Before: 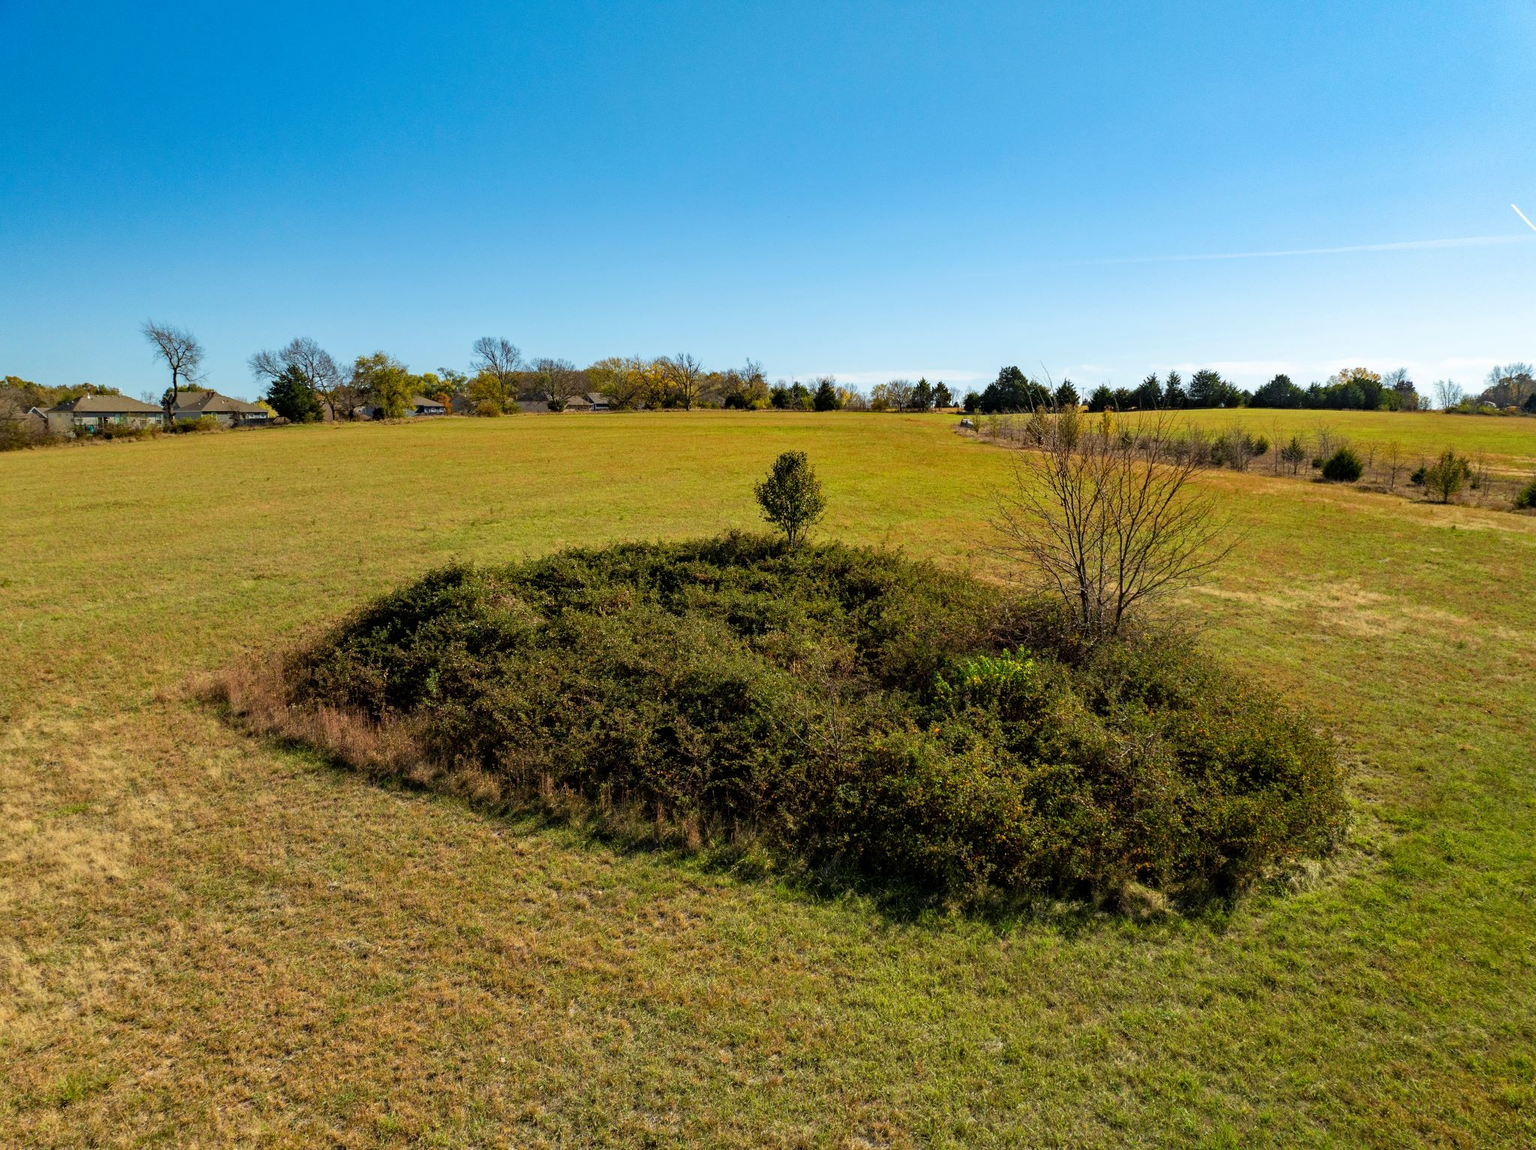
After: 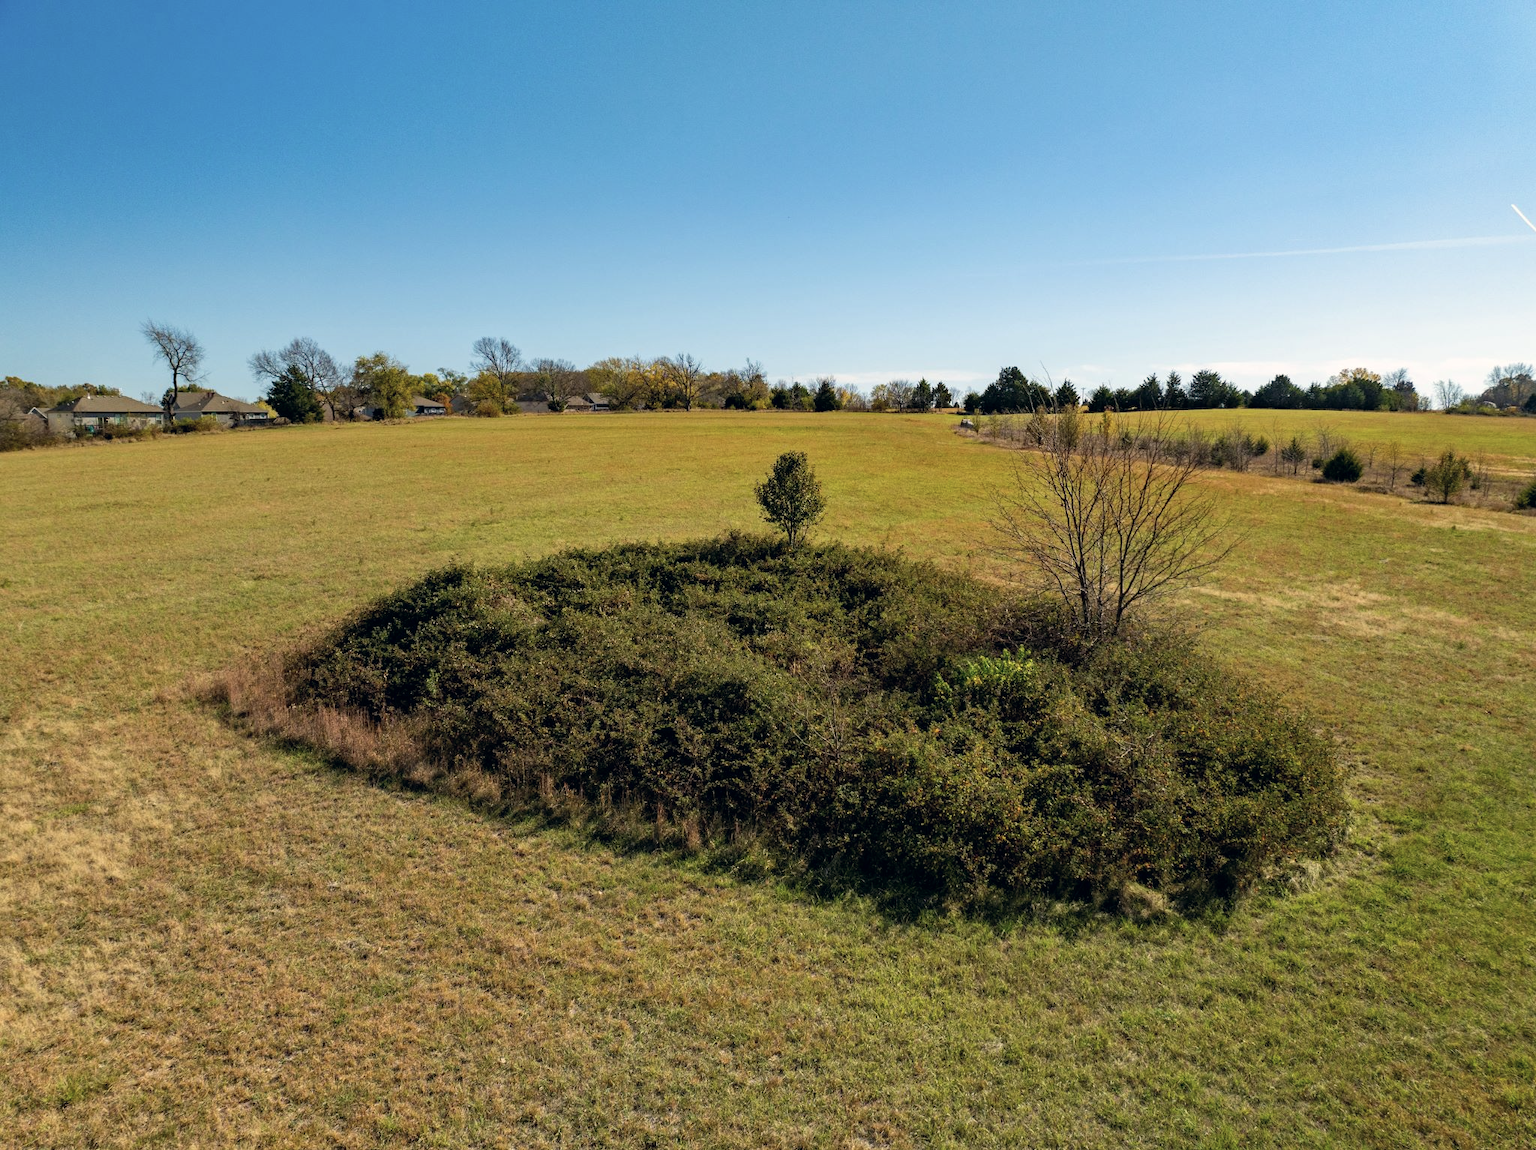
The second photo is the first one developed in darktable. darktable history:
color correction: highlights a* 2.91, highlights b* 5.02, shadows a* -1.99, shadows b* -4.96, saturation 0.812
